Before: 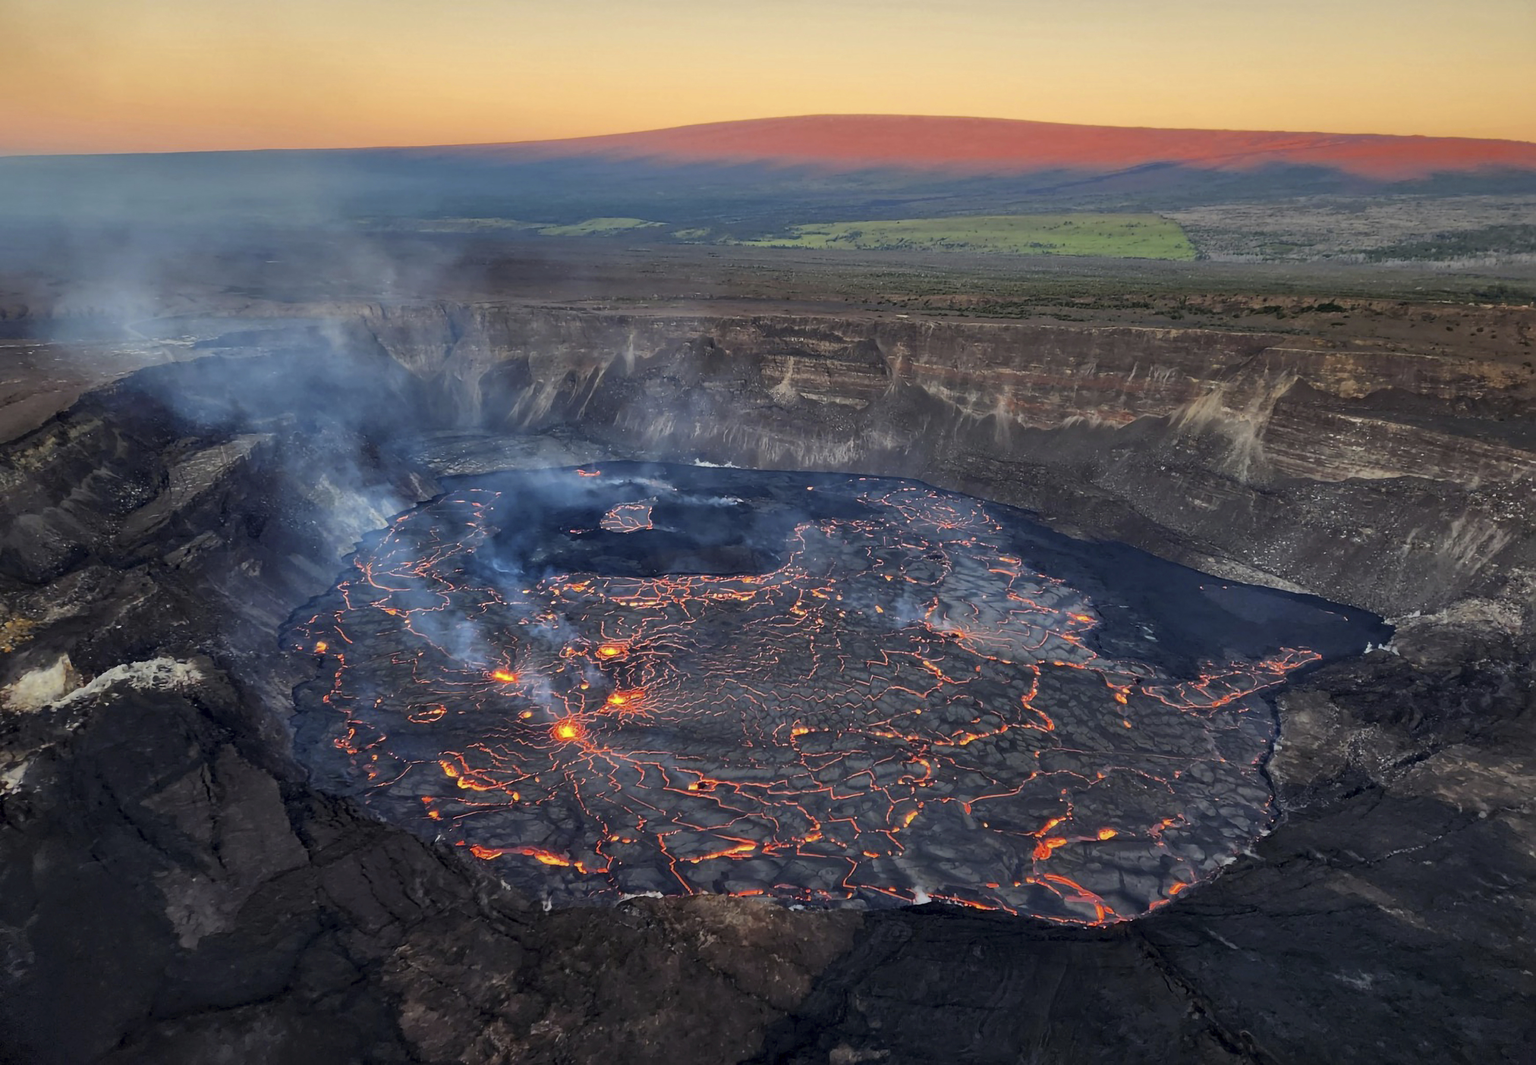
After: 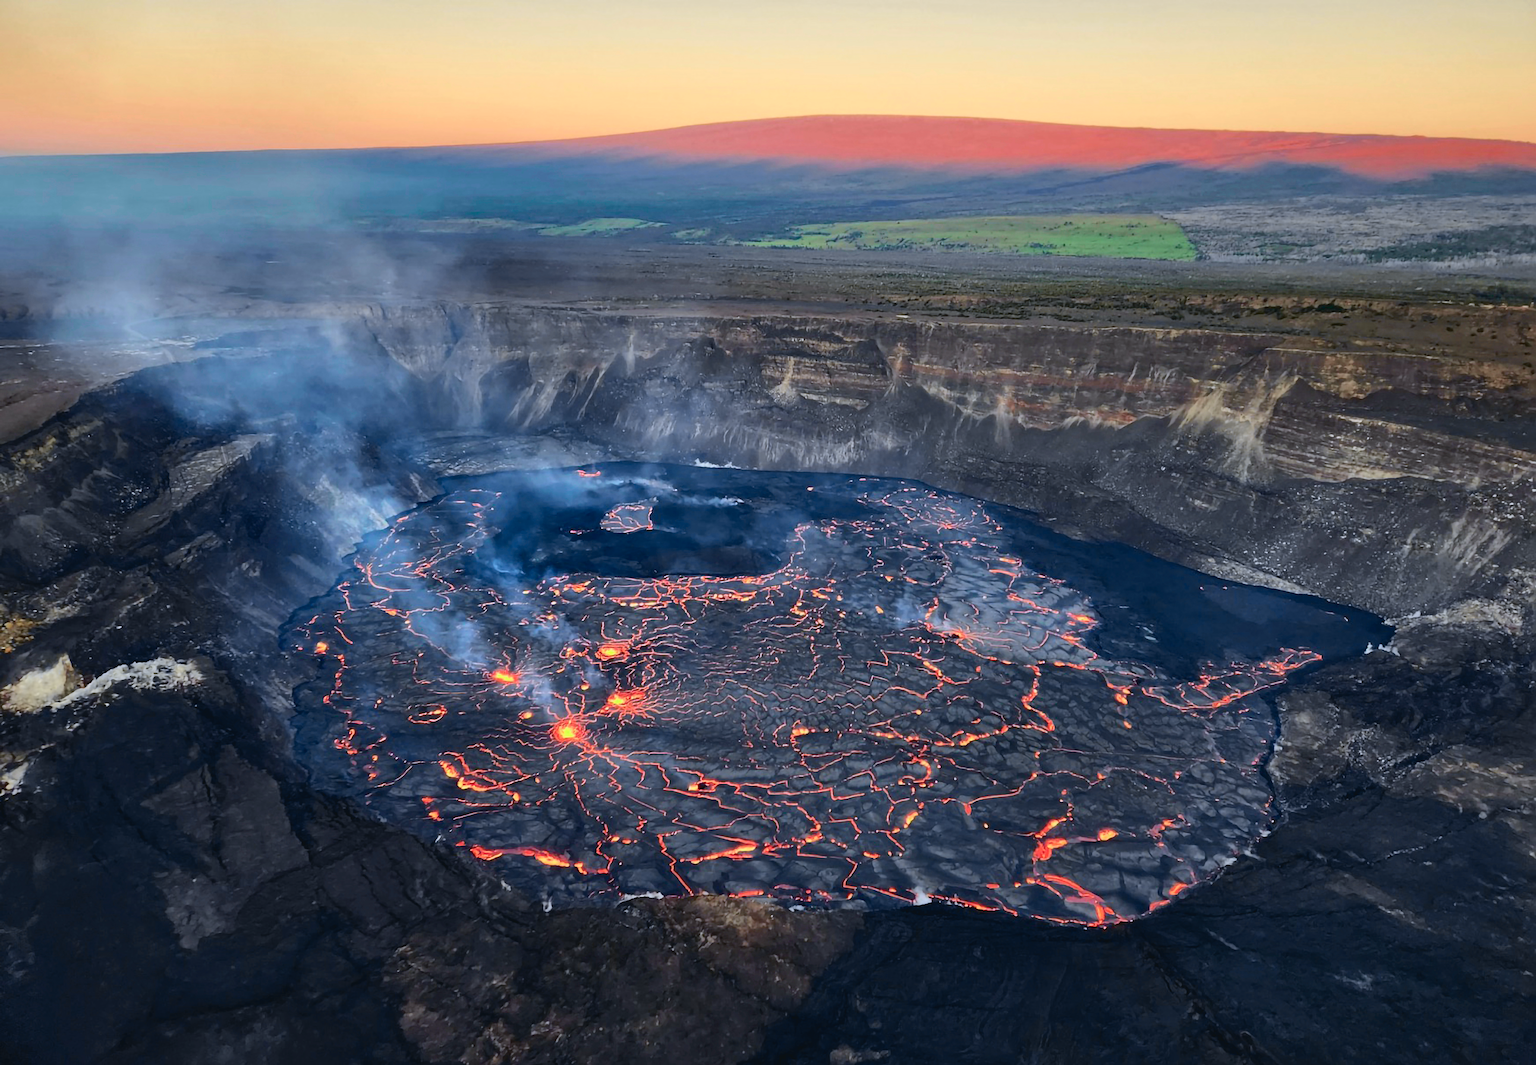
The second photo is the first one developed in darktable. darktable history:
white balance: red 0.984, blue 1.059
tone curve: curves: ch0 [(0, 0.039) (0.104, 0.103) (0.273, 0.267) (0.448, 0.487) (0.704, 0.761) (0.886, 0.922) (0.994, 0.971)]; ch1 [(0, 0) (0.335, 0.298) (0.446, 0.413) (0.485, 0.487) (0.515, 0.503) (0.566, 0.563) (0.641, 0.655) (1, 1)]; ch2 [(0, 0) (0.314, 0.301) (0.421, 0.411) (0.502, 0.494) (0.528, 0.54) (0.557, 0.559) (0.612, 0.62) (0.722, 0.686) (1, 1)], color space Lab, independent channels, preserve colors none
